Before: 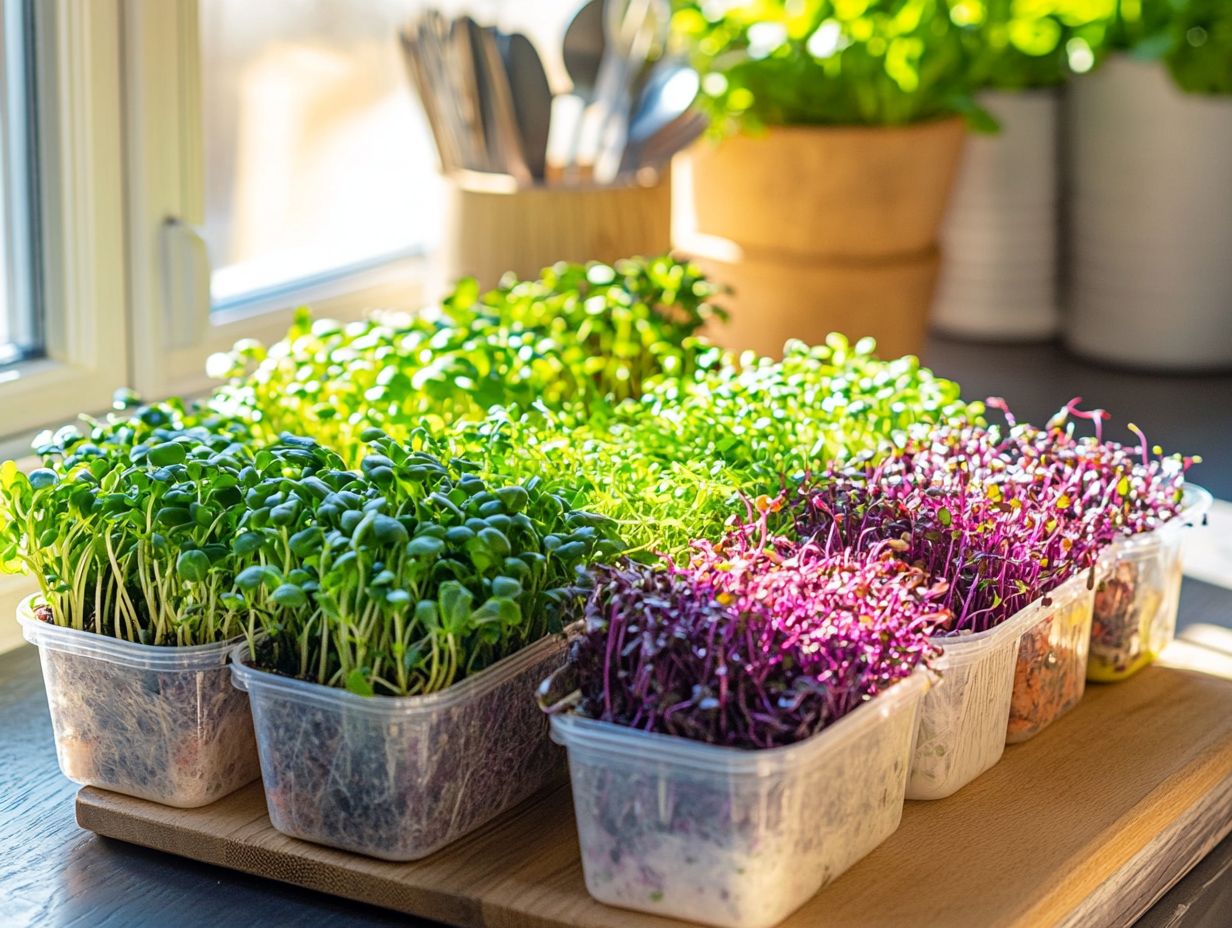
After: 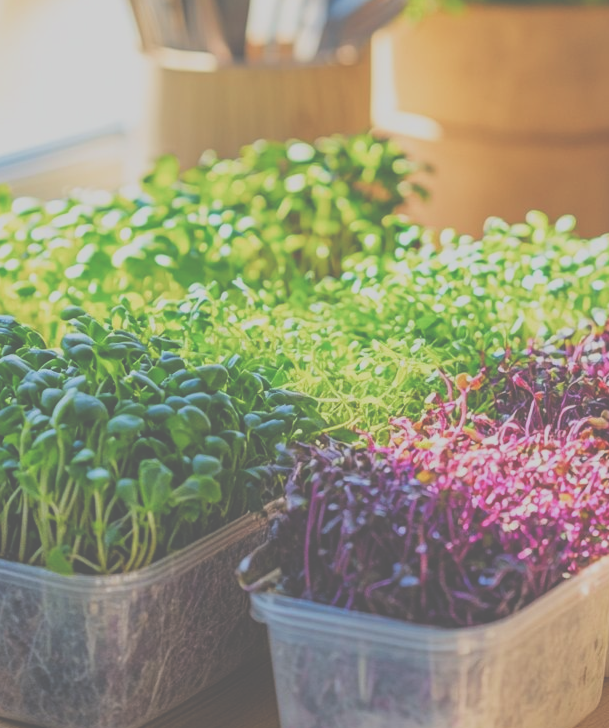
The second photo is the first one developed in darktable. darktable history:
filmic rgb: black relative exposure -13 EV, threshold 3 EV, target white luminance 85%, hardness 6.3, latitude 42.11%, contrast 0.858, shadows ↔ highlights balance 8.63%, color science v4 (2020), enable highlight reconstruction true
exposure: black level correction -0.087, compensate highlight preservation false
crop and rotate: angle 0.02°, left 24.353%, top 13.219%, right 26.156%, bottom 8.224%
